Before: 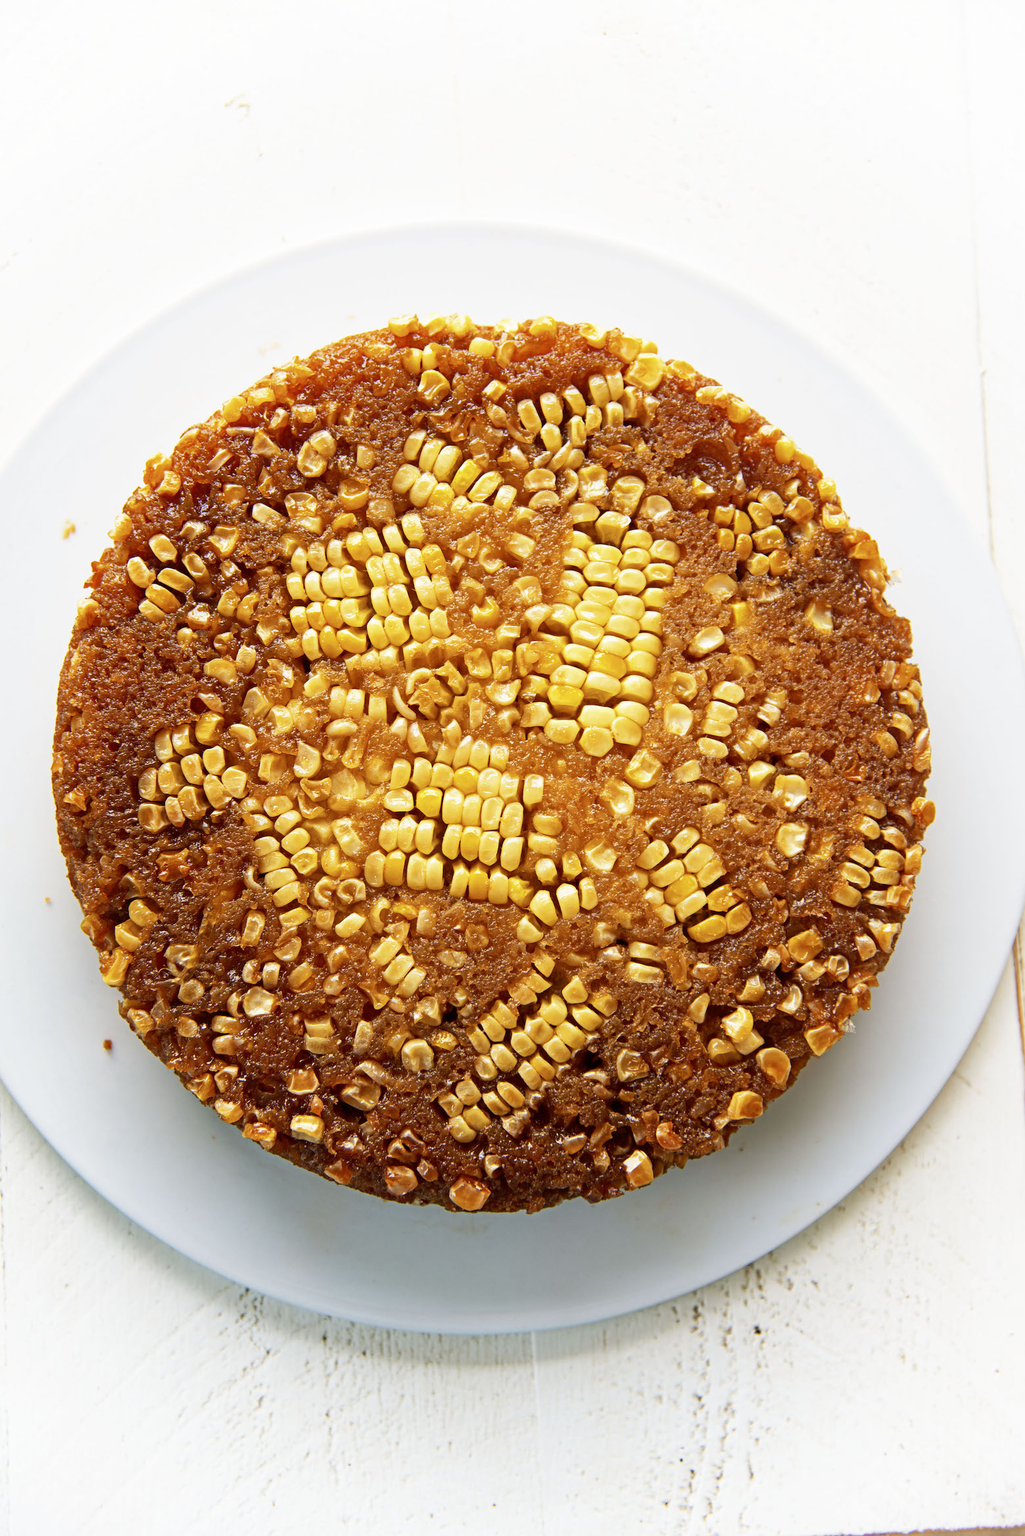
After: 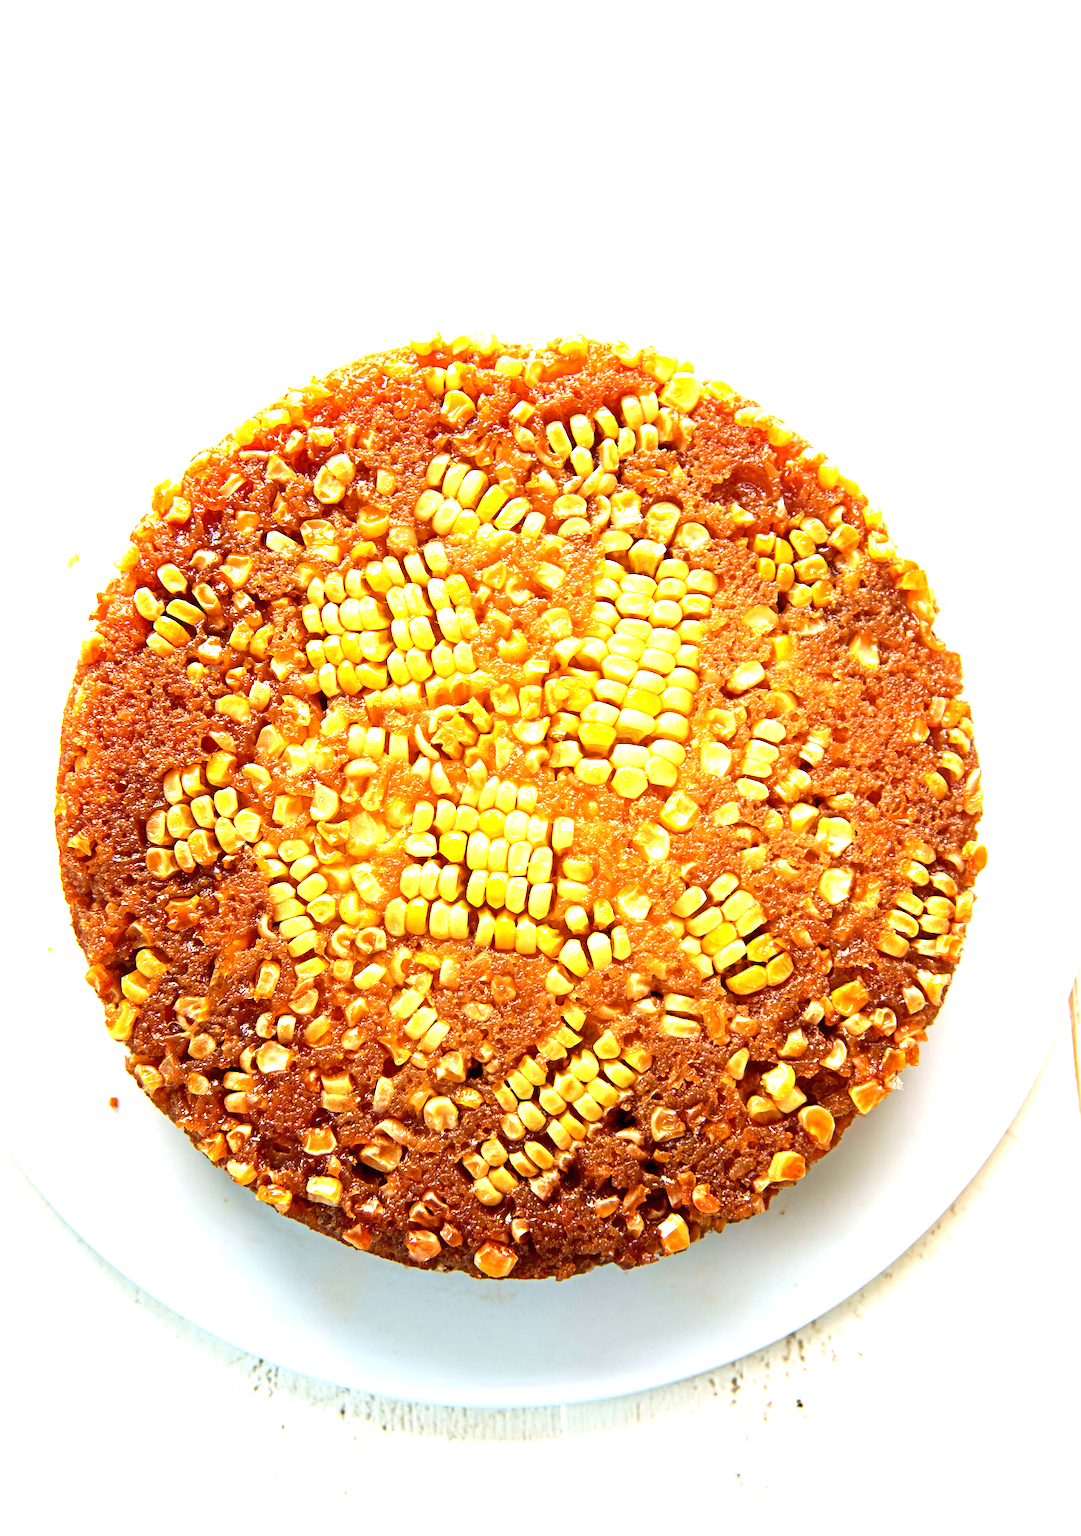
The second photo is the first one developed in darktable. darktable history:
exposure: black level correction 0, exposure 1.1 EV, compensate highlight preservation false
crop and rotate: top 0.008%, bottom 5.171%
